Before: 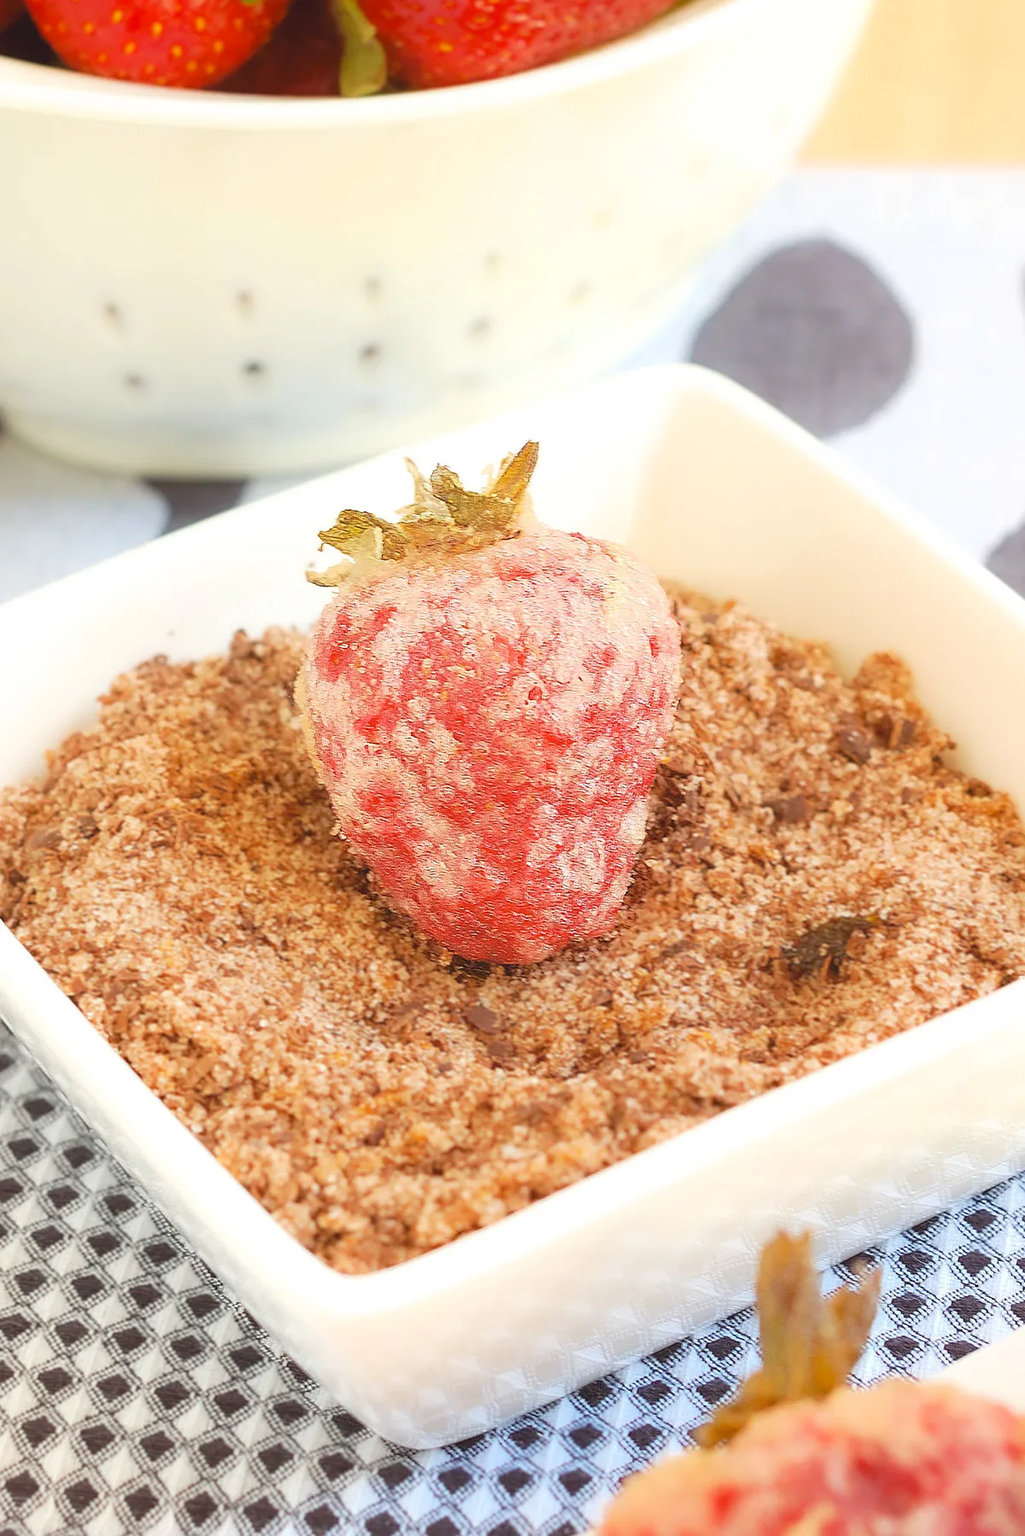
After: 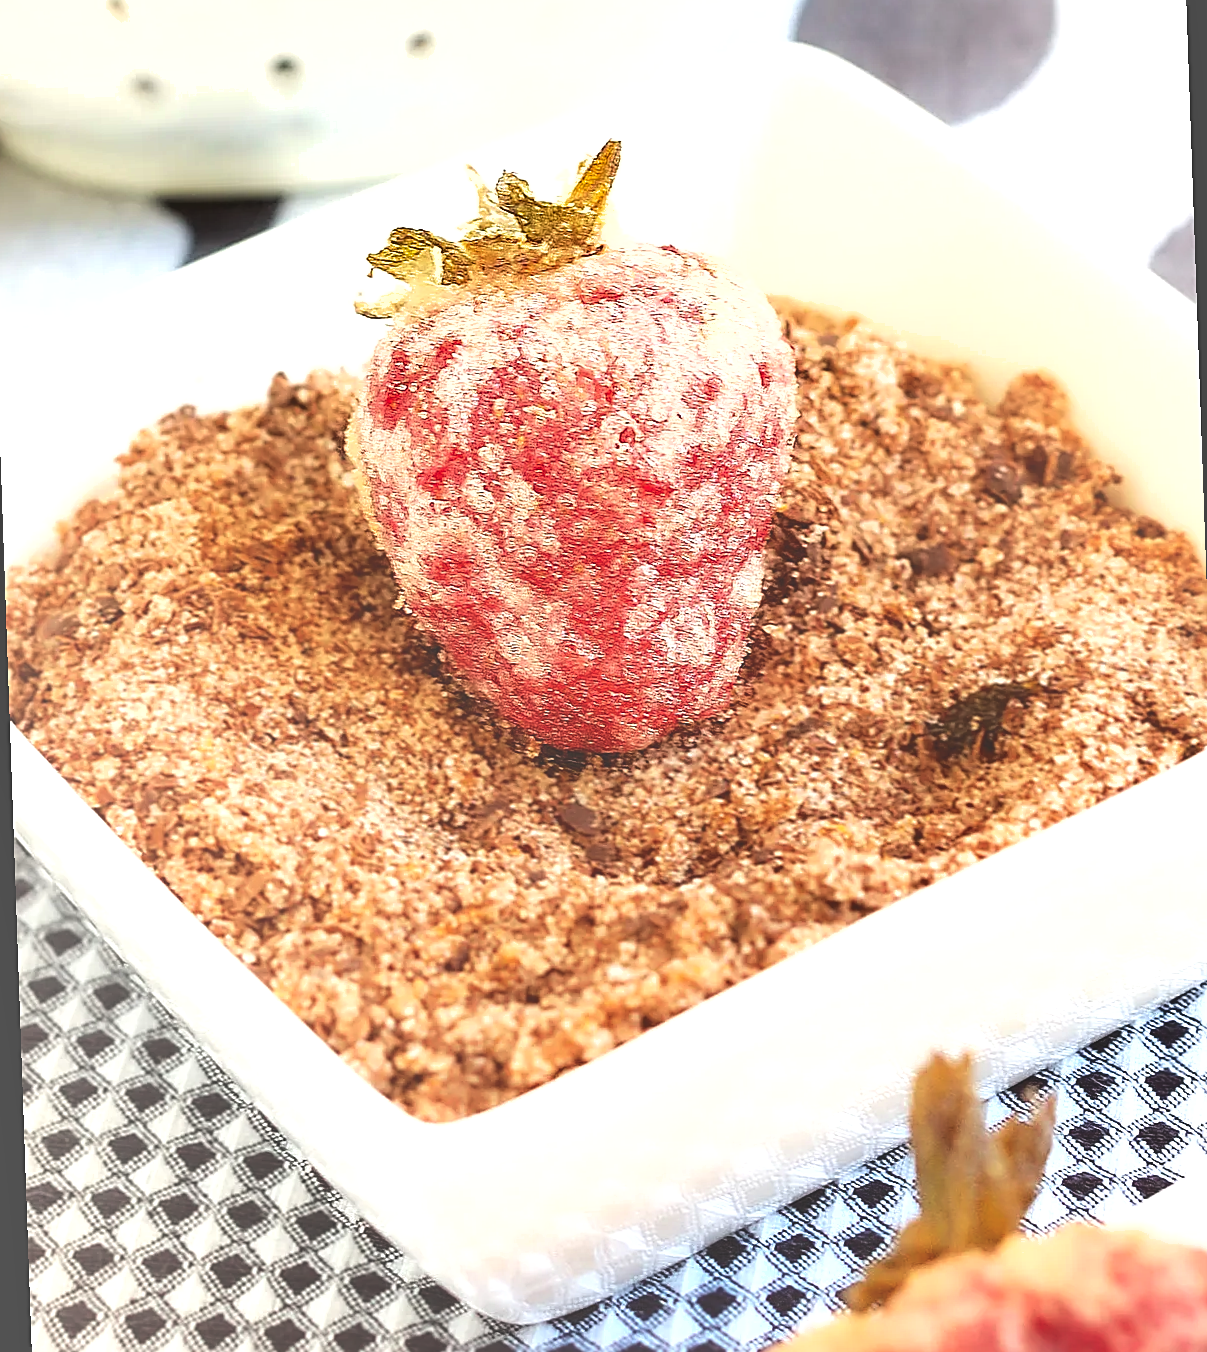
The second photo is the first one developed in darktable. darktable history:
exposure: black level correction -0.071, exposure 0.5 EV, compensate highlight preservation false
crop and rotate: top 18.507%
rotate and perspective: rotation -2°, crop left 0.022, crop right 0.978, crop top 0.049, crop bottom 0.951
shadows and highlights: radius 264.75, soften with gaussian
sharpen: on, module defaults
